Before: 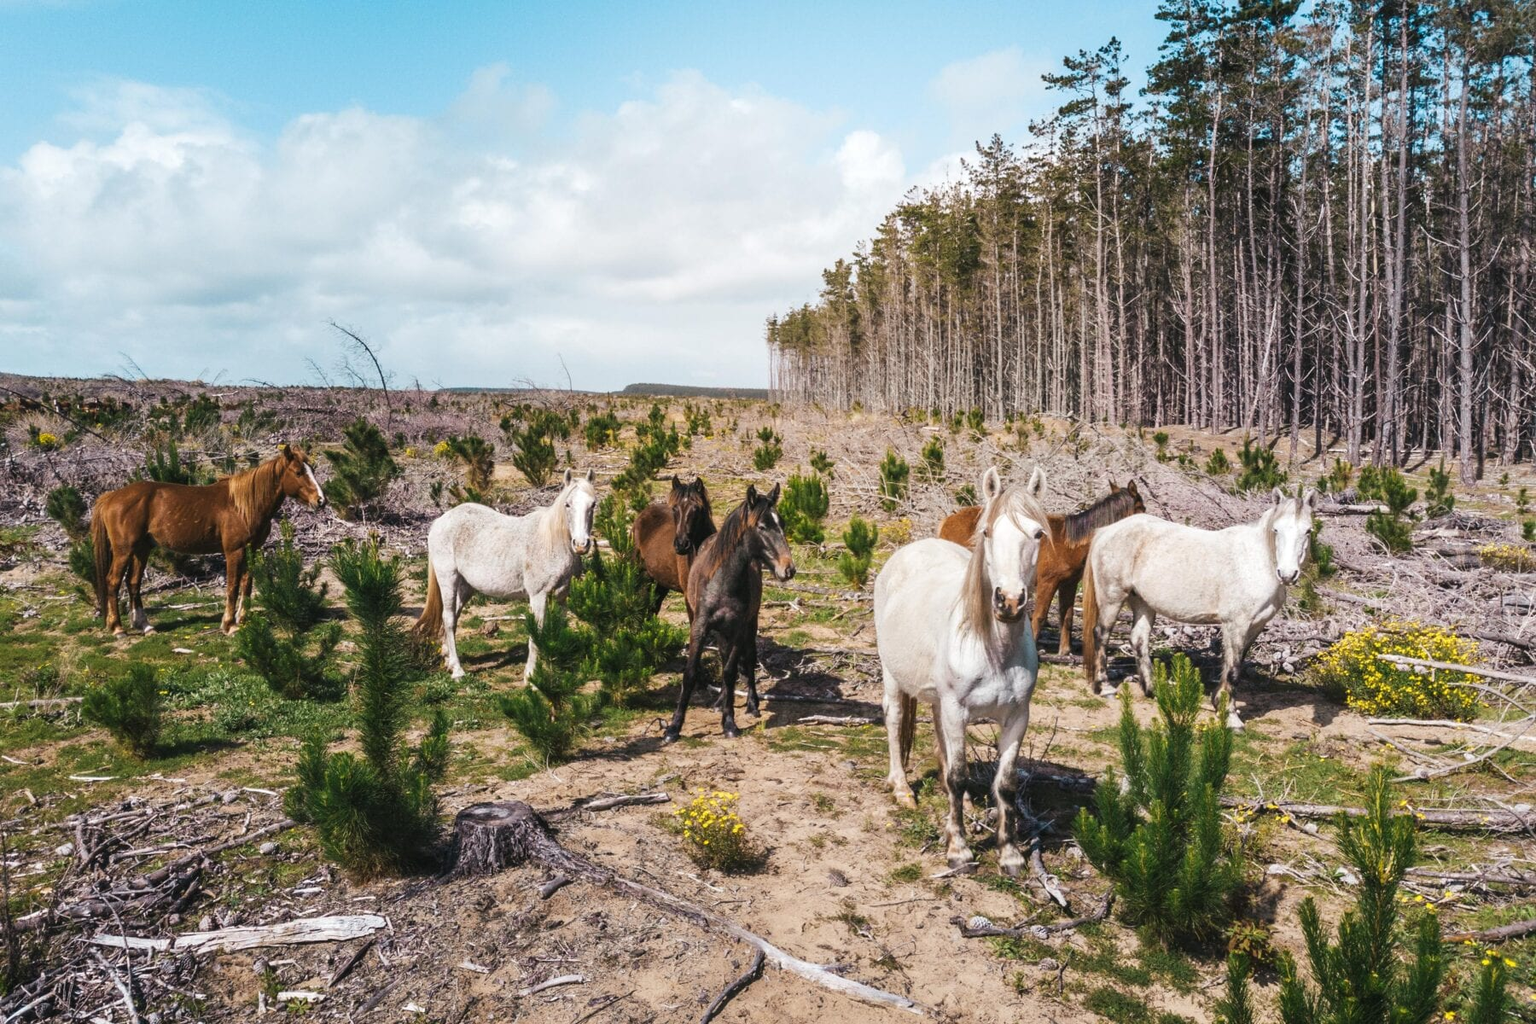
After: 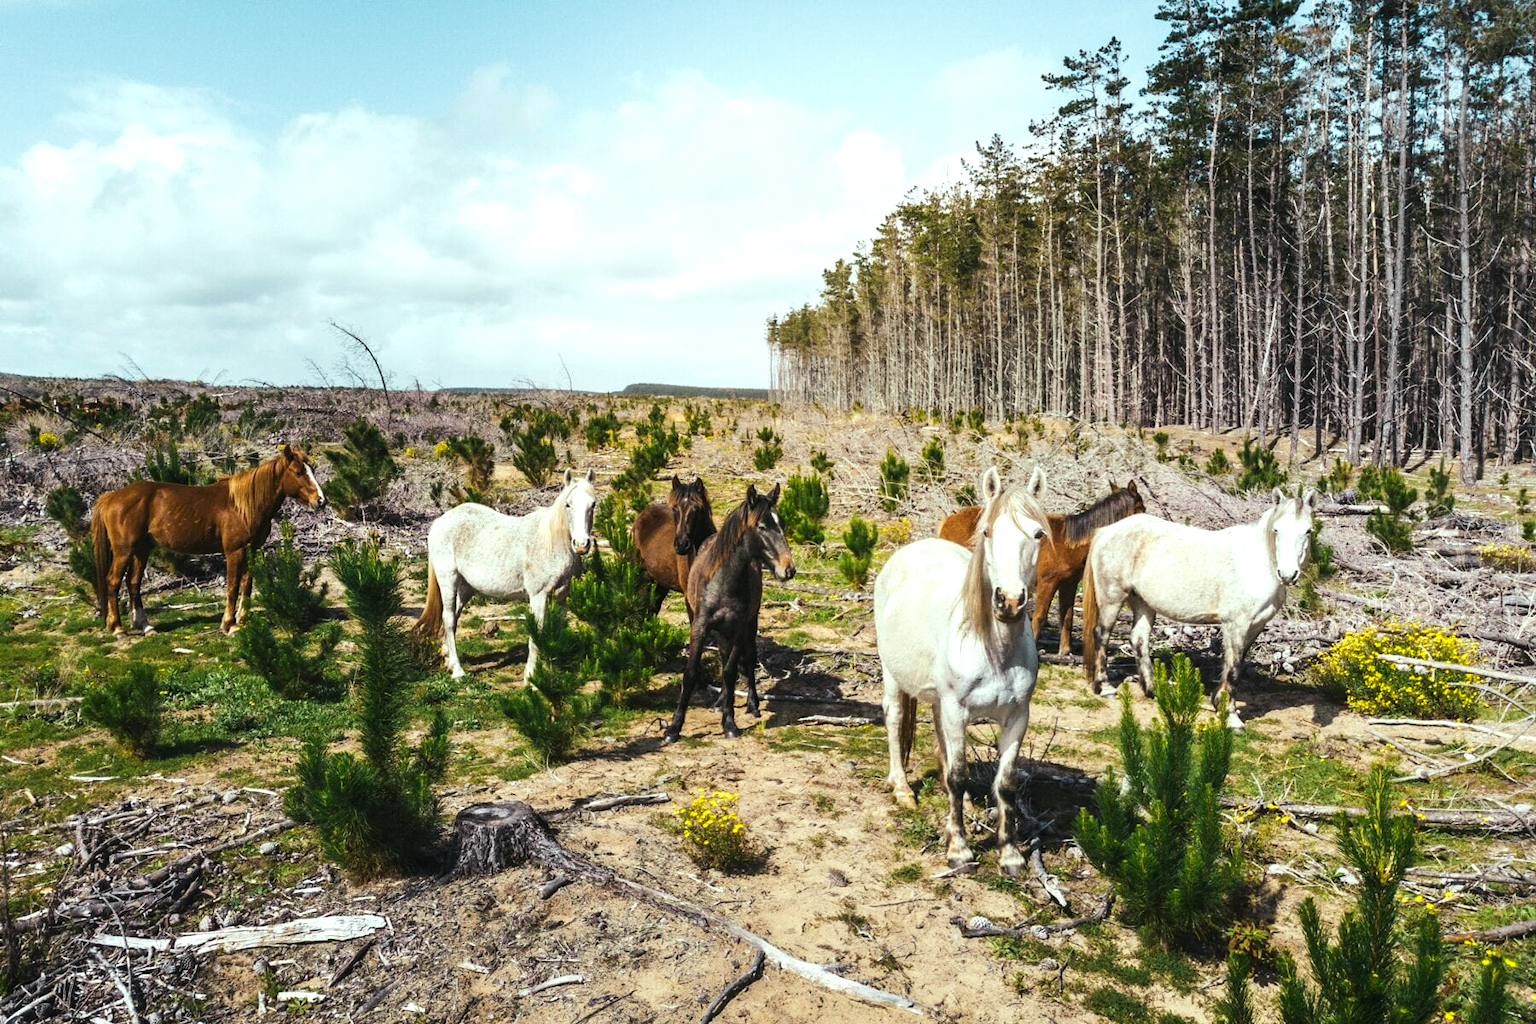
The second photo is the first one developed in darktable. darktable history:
color zones: curves: ch1 [(0.25, 0.61) (0.75, 0.248)]
color correction: highlights a* -8, highlights b* 3.1
tone equalizer: -8 EV -0.417 EV, -7 EV -0.389 EV, -6 EV -0.333 EV, -5 EV -0.222 EV, -3 EV 0.222 EV, -2 EV 0.333 EV, -1 EV 0.389 EV, +0 EV 0.417 EV, edges refinement/feathering 500, mask exposure compensation -1.57 EV, preserve details no
